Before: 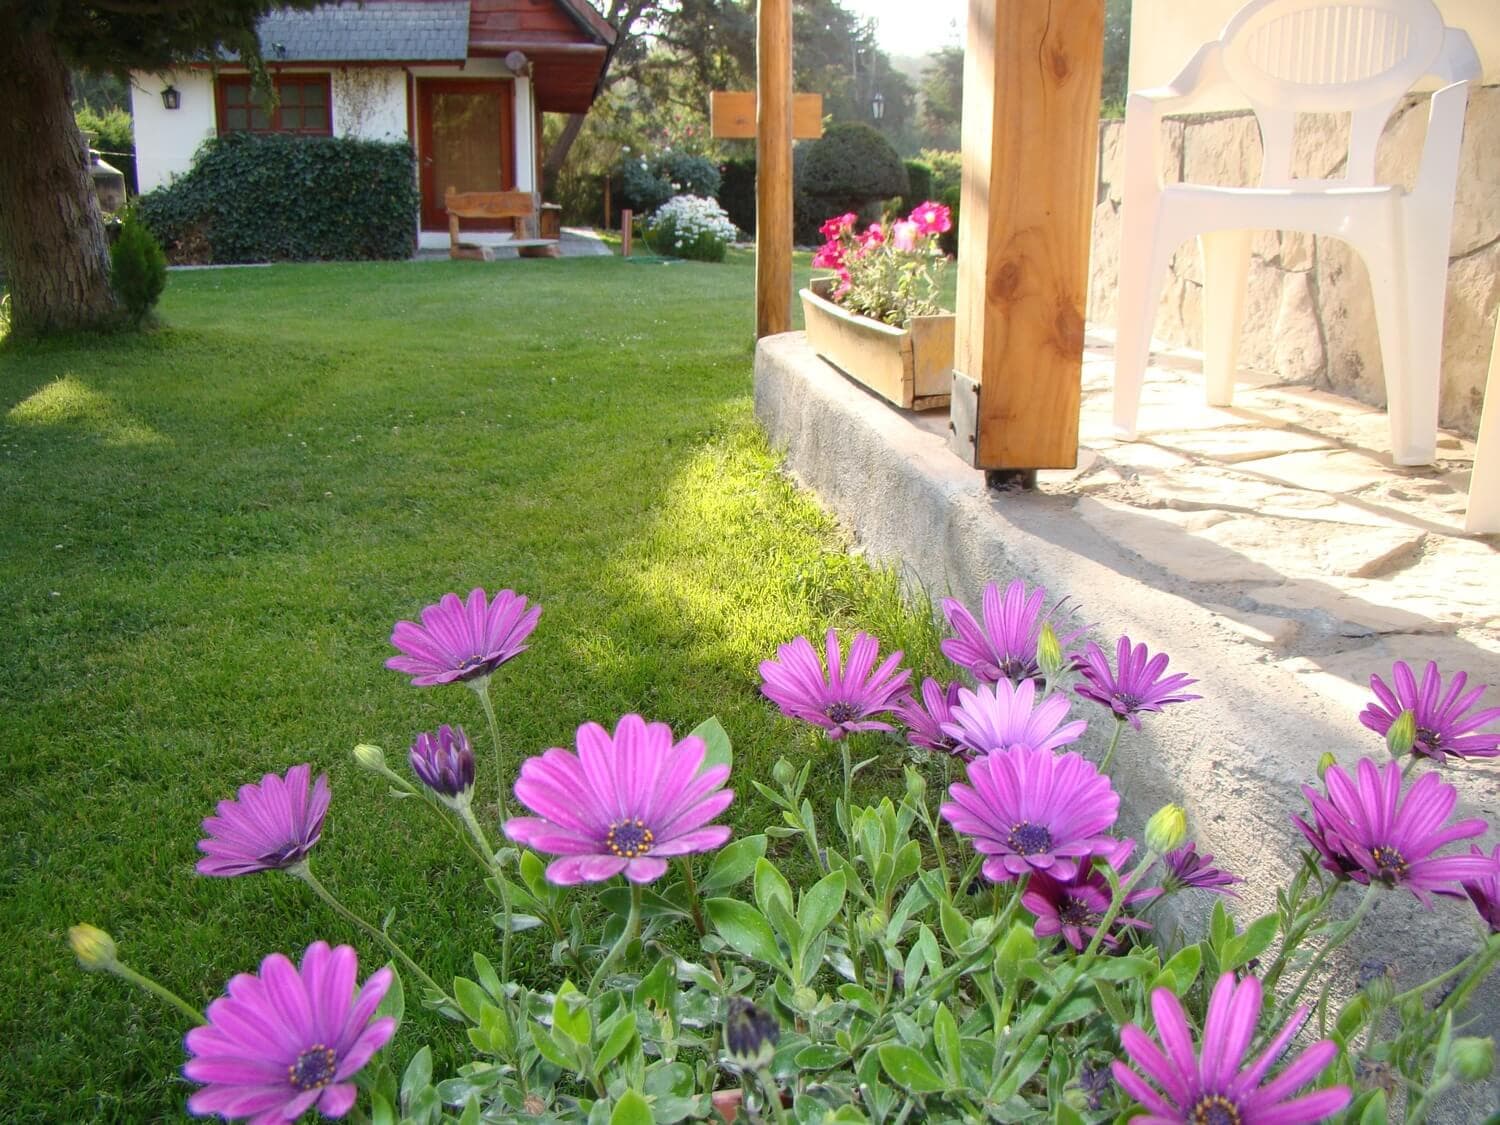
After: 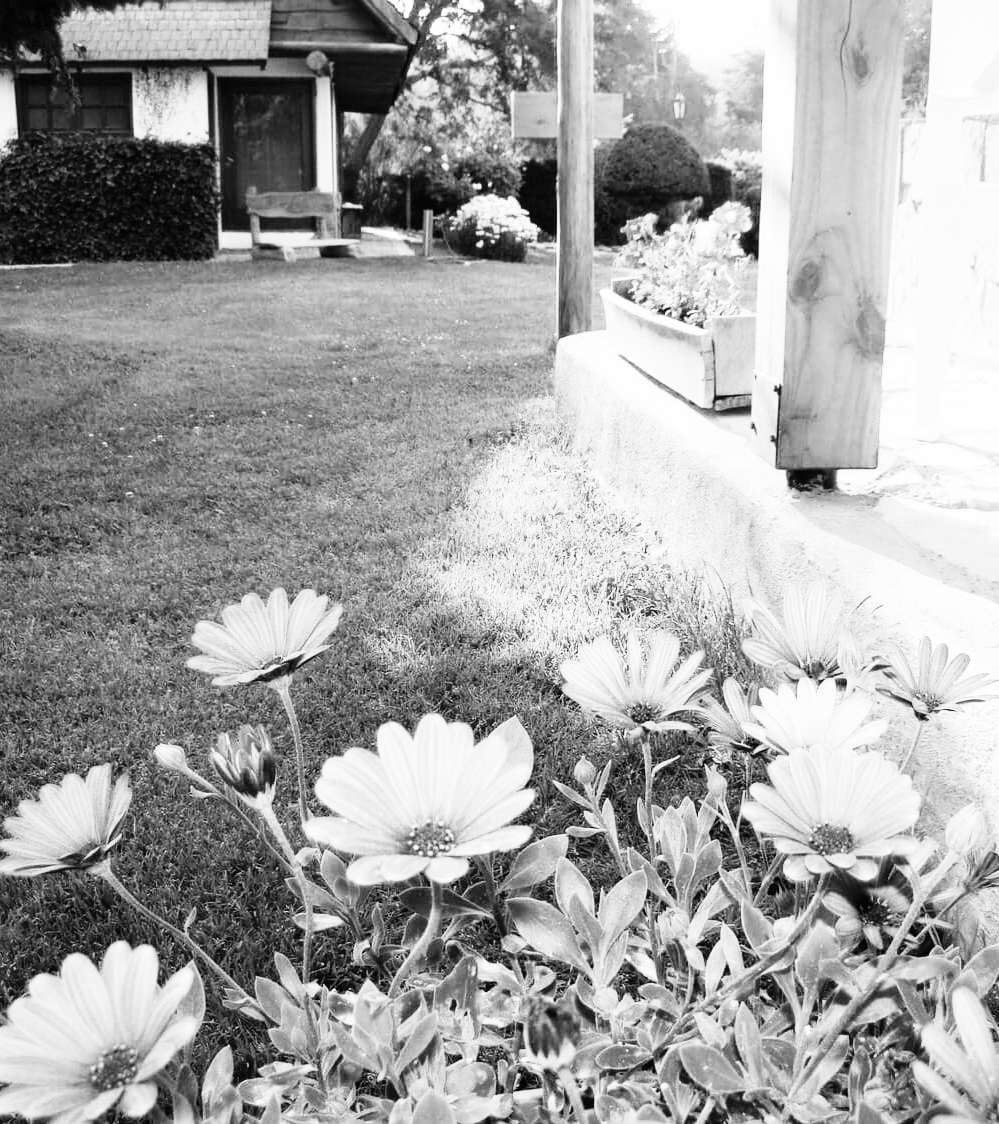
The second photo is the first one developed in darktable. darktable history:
crop and rotate: left 13.342%, right 19.991%
color calibration: output gray [0.21, 0.42, 0.37, 0], gray › normalize channels true, illuminant same as pipeline (D50), adaptation XYZ, x 0.346, y 0.359, gamut compression 0
rgb curve: curves: ch0 [(0, 0) (0.21, 0.15) (0.24, 0.21) (0.5, 0.75) (0.75, 0.96) (0.89, 0.99) (1, 1)]; ch1 [(0, 0.02) (0.21, 0.13) (0.25, 0.2) (0.5, 0.67) (0.75, 0.9) (0.89, 0.97) (1, 1)]; ch2 [(0, 0.02) (0.21, 0.13) (0.25, 0.2) (0.5, 0.67) (0.75, 0.9) (0.89, 0.97) (1, 1)], compensate middle gray true
